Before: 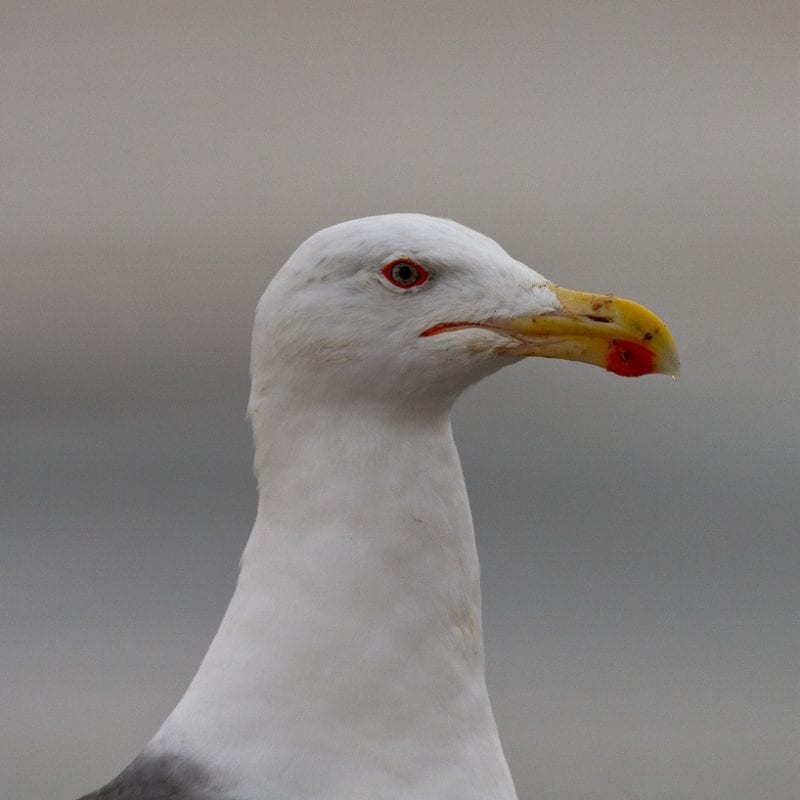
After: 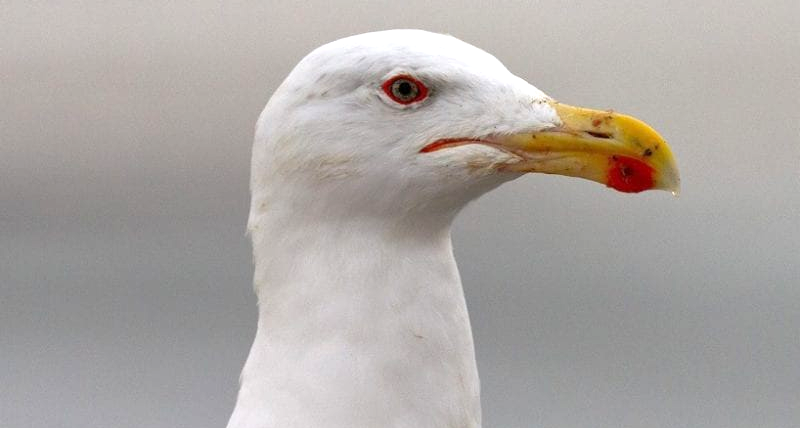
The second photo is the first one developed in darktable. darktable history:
crop and rotate: top 23.164%, bottom 23.288%
exposure: exposure 0.942 EV, compensate highlight preservation false
